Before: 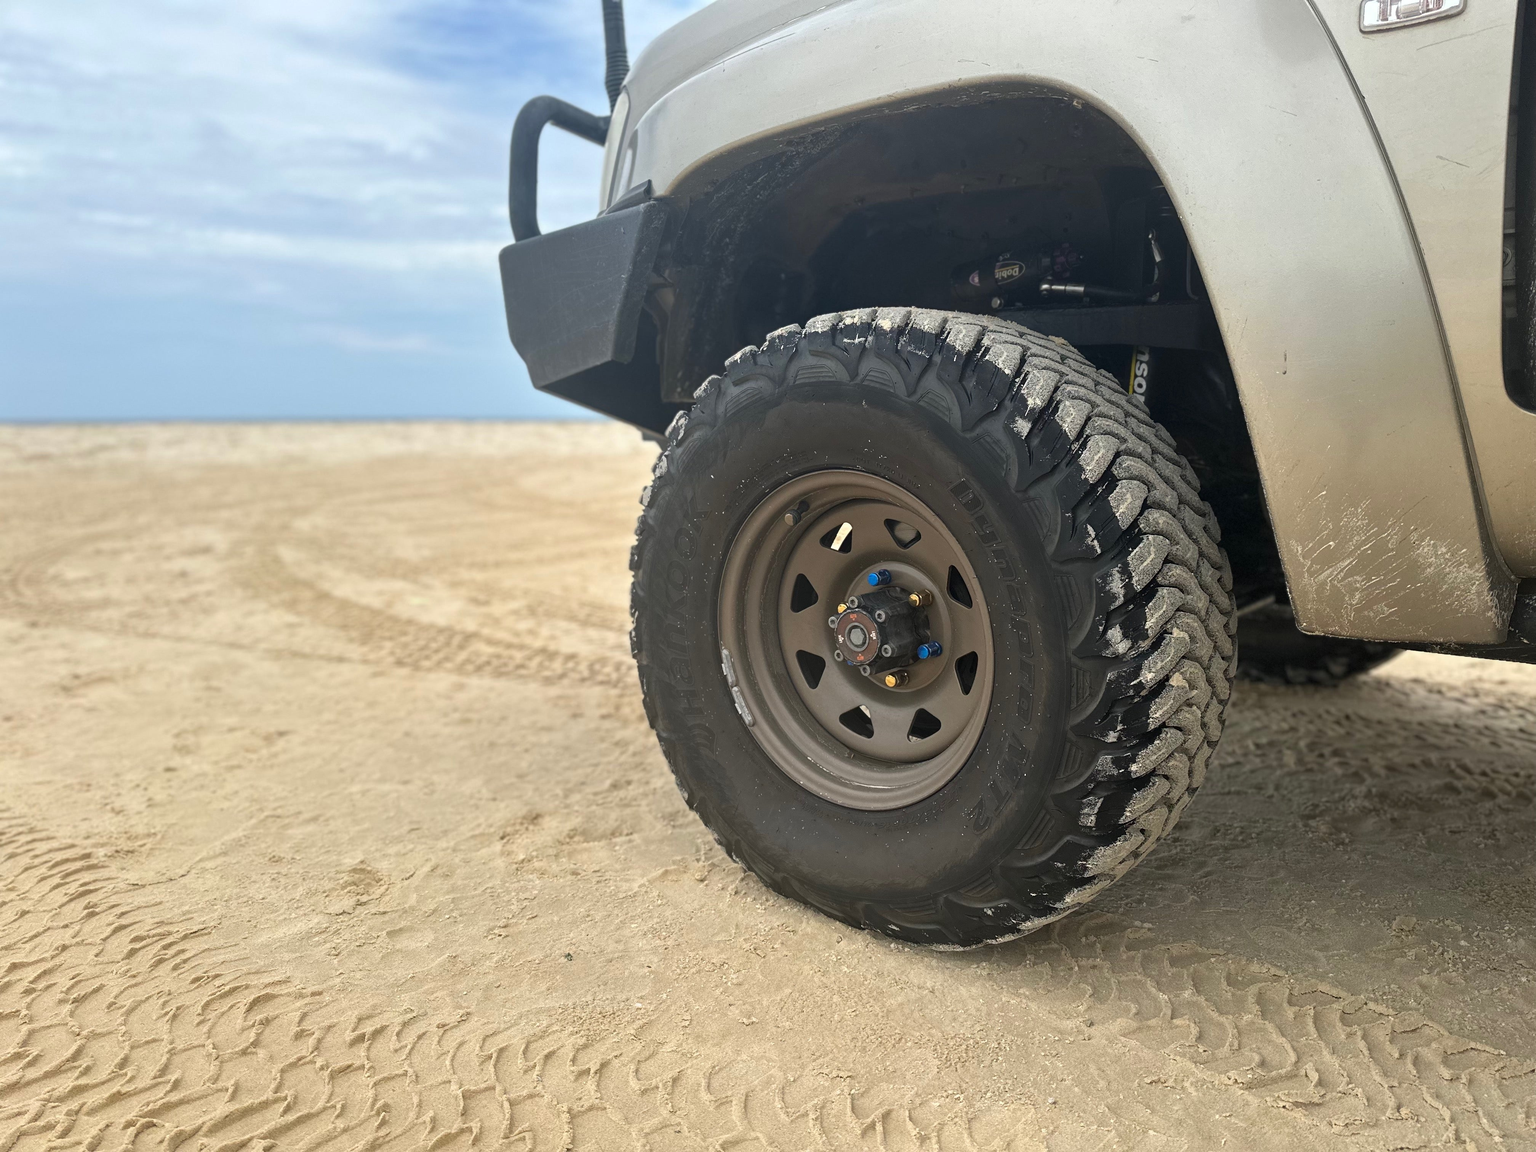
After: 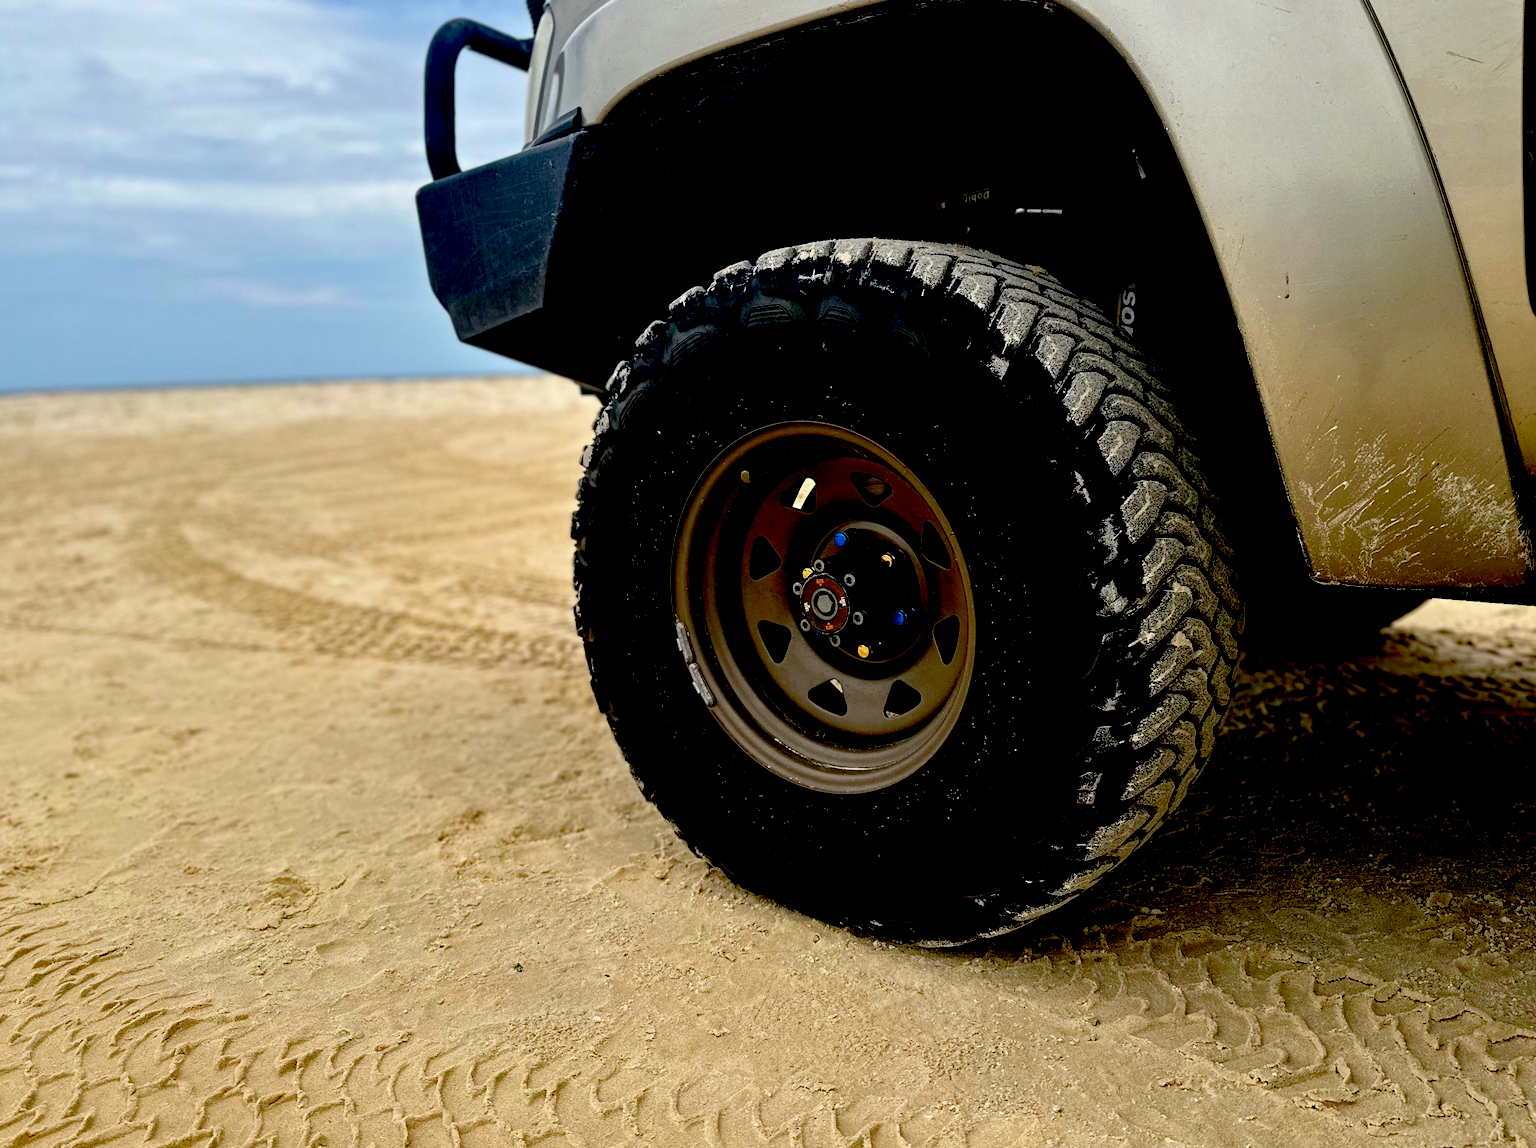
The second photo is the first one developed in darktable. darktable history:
crop and rotate: angle 1.91°, left 5.459%, top 5.722%
haze removal: compatibility mode true, adaptive false
exposure: black level correction 0.098, exposure -0.087 EV, compensate highlight preservation false
